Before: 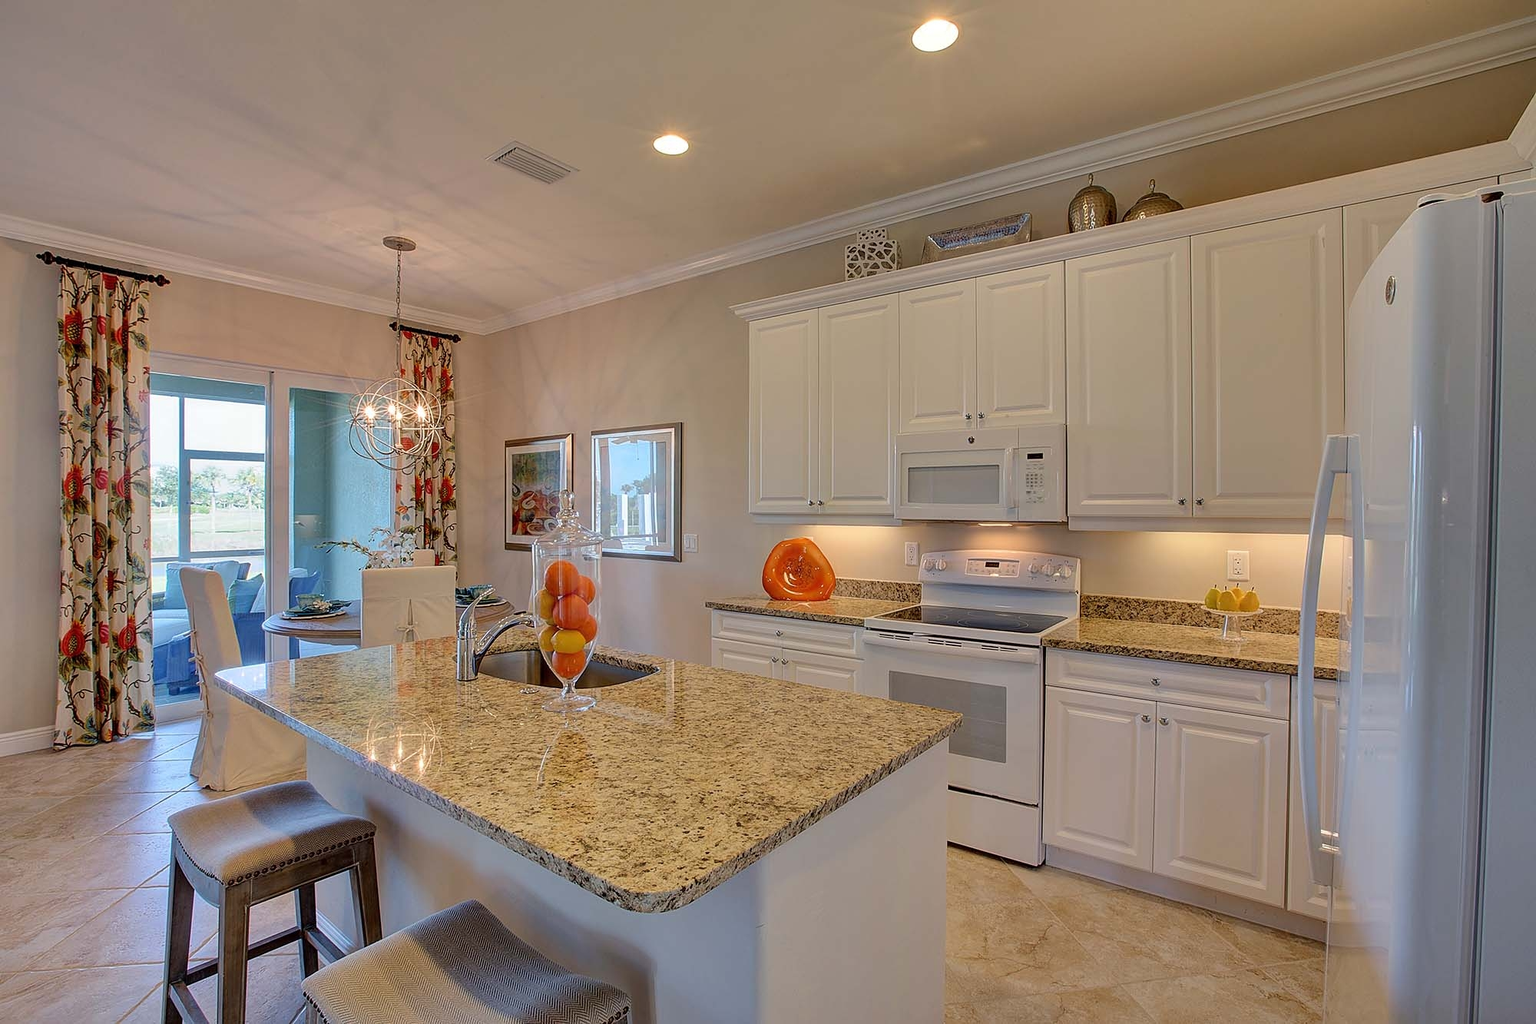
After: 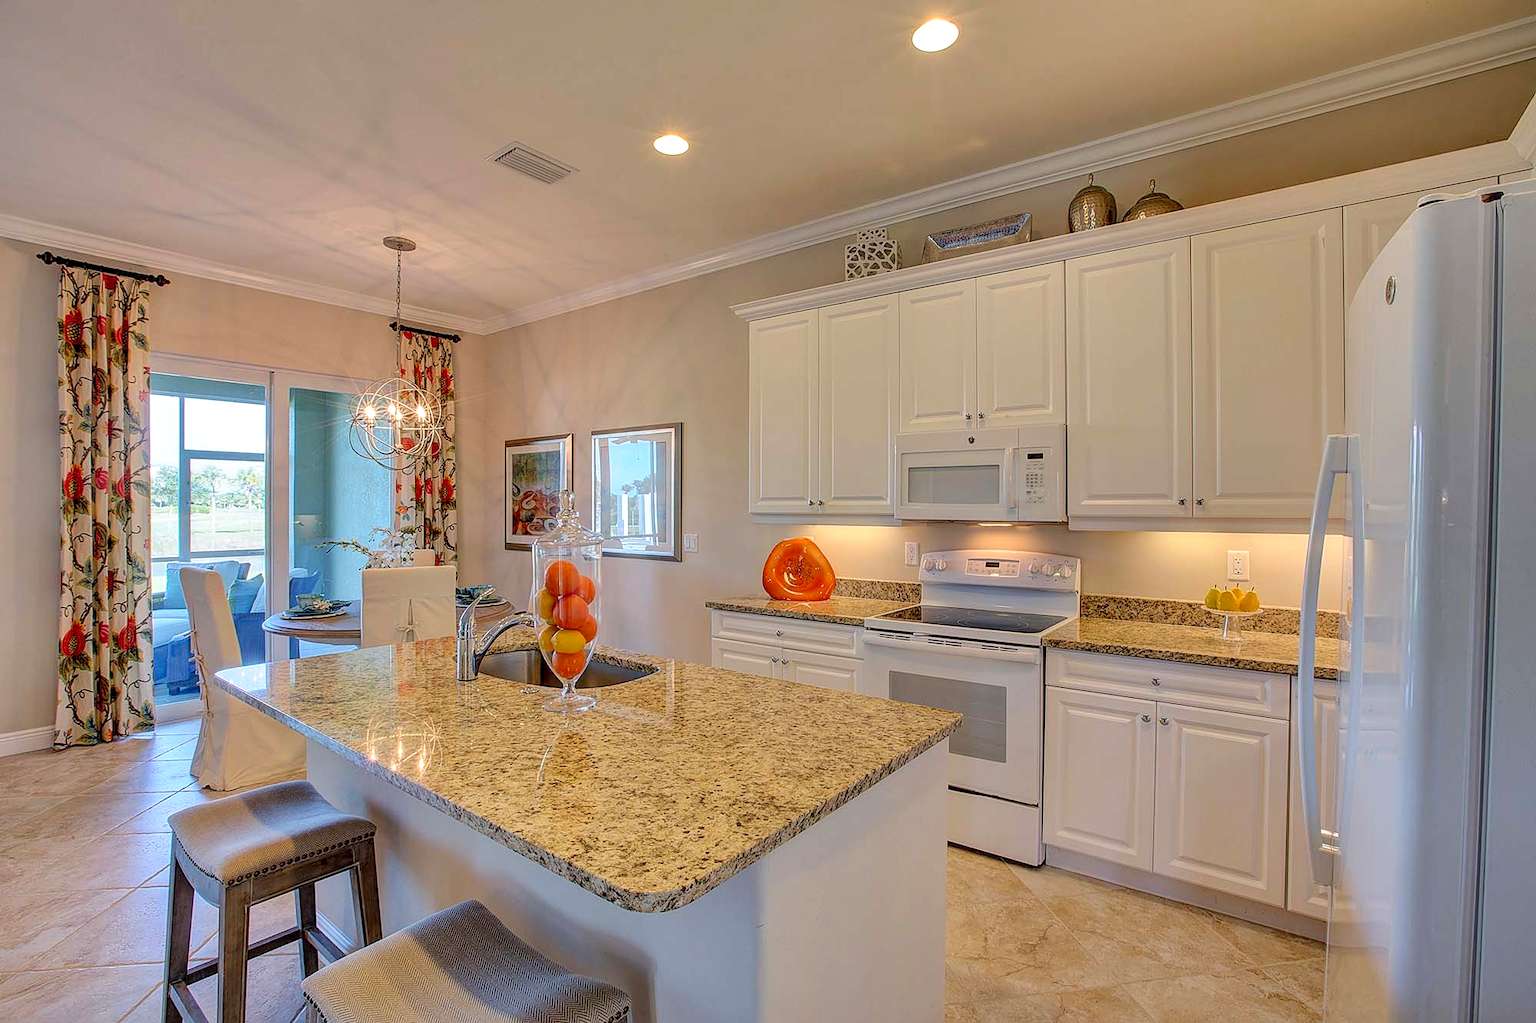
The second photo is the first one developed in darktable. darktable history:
contrast brightness saturation: brightness 0.09, saturation 0.19
local contrast: on, module defaults
